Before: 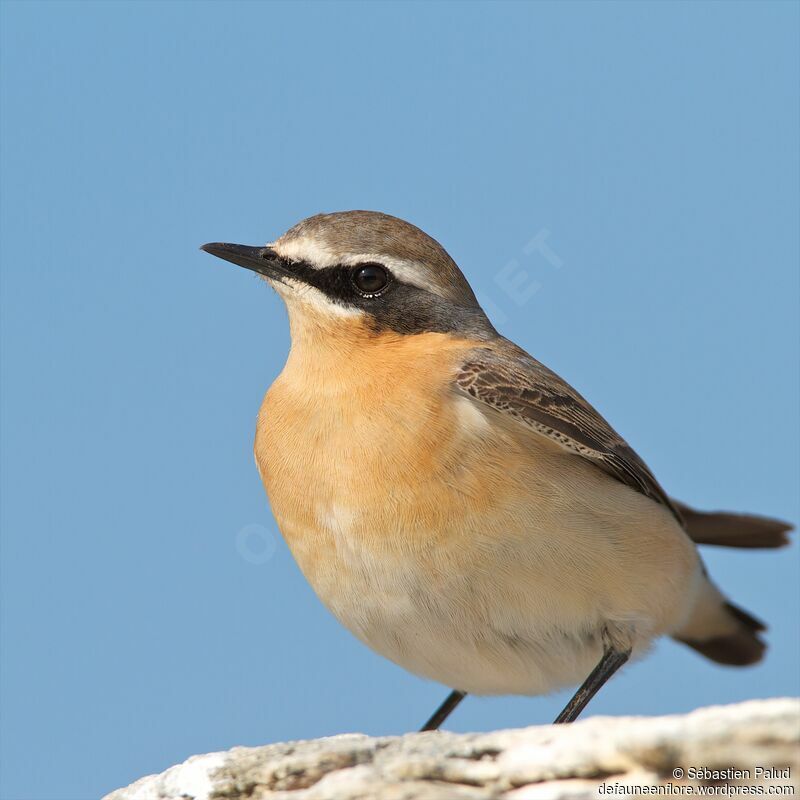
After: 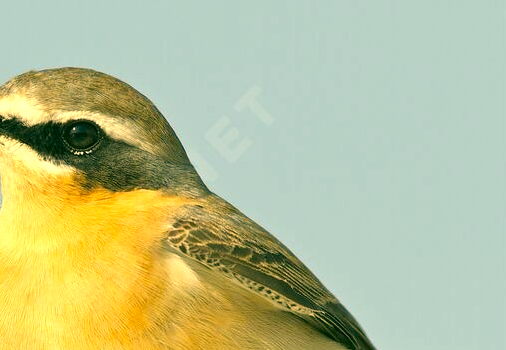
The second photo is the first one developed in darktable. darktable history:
crop: left 36.155%, top 17.93%, right 0.497%, bottom 38.273%
exposure: black level correction 0, exposure 0.693 EV, compensate exposure bias true, compensate highlight preservation false
color correction: highlights a* 5.63, highlights b* 33.06, shadows a* -25.65, shadows b* 3.8
color calibration: x 0.343, y 0.356, temperature 5122.09 K
